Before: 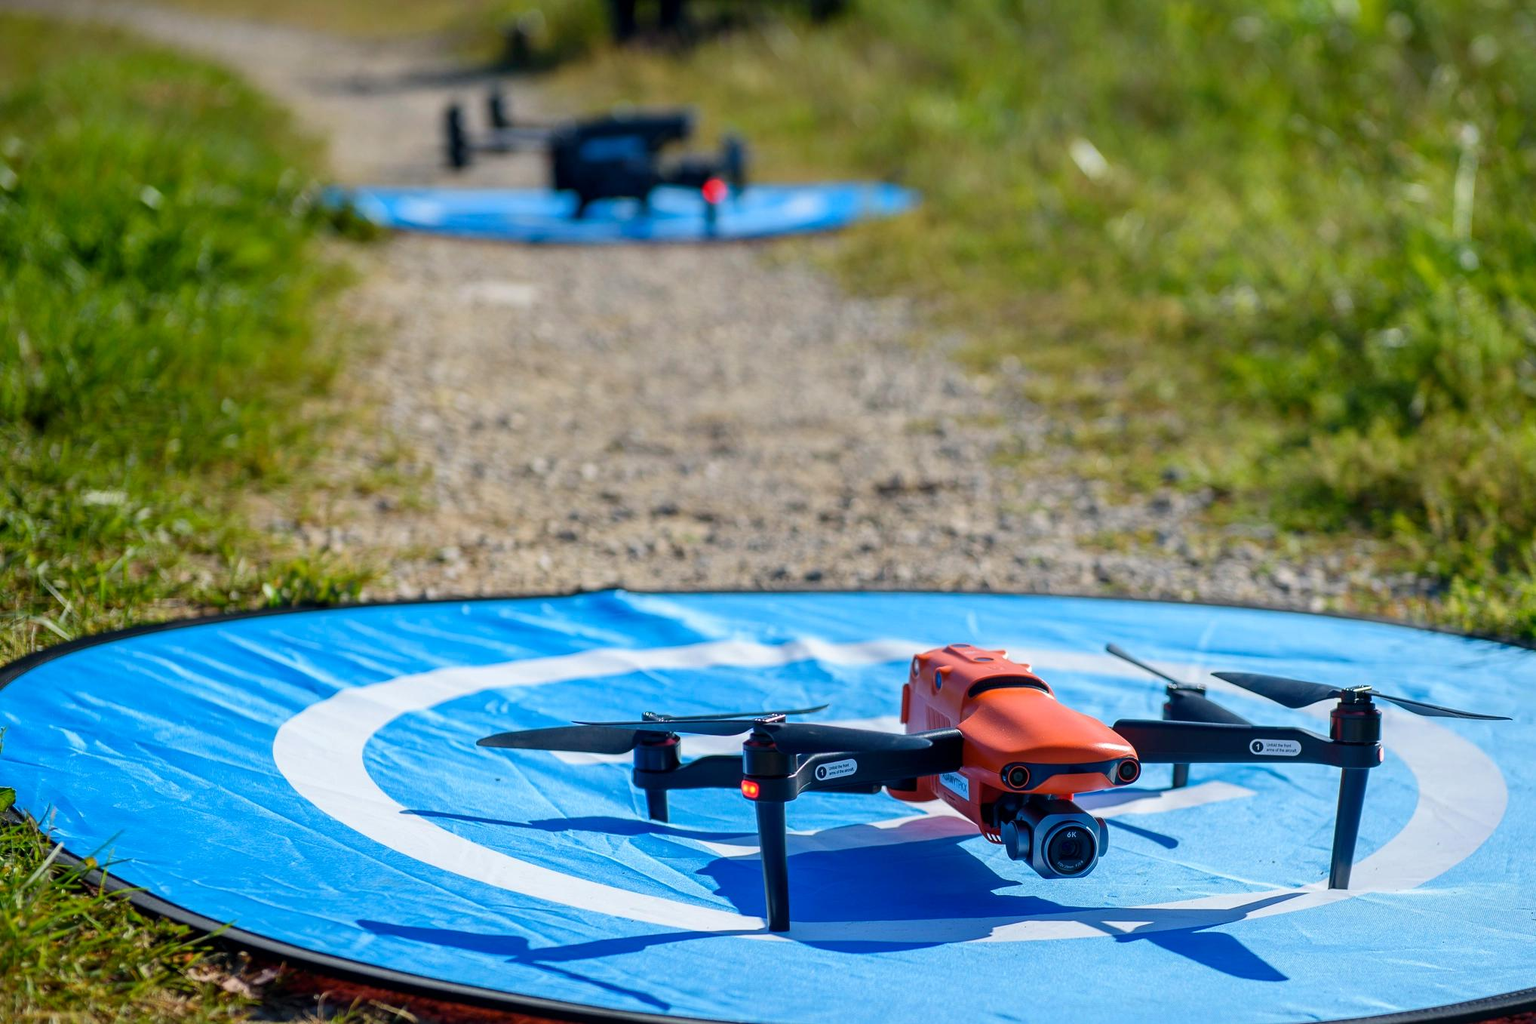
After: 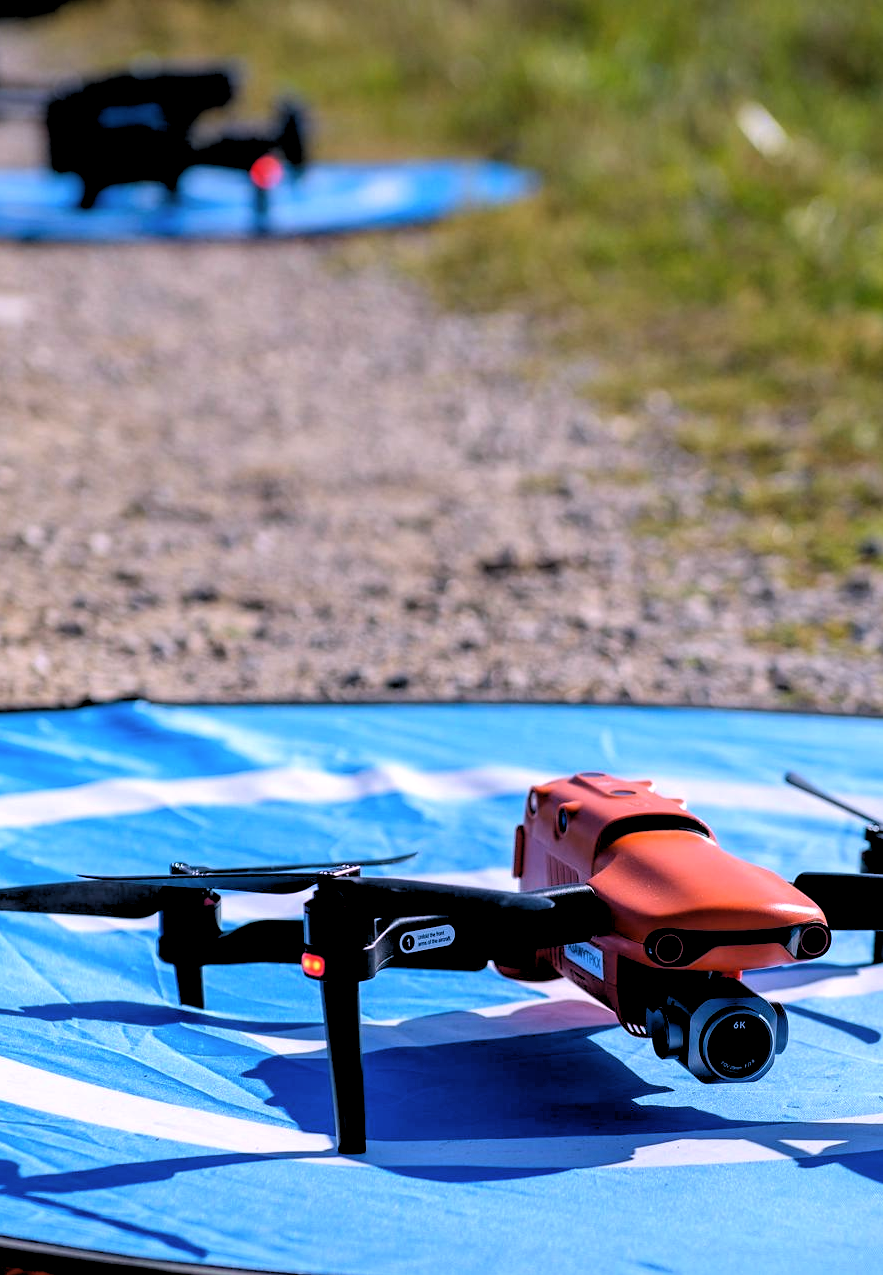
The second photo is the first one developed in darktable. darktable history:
white balance: red 1.066, blue 1.119
rgb levels: levels [[0.034, 0.472, 0.904], [0, 0.5, 1], [0, 0.5, 1]]
contrast brightness saturation: saturation -0.04
crop: left 33.452%, top 6.025%, right 23.155%
